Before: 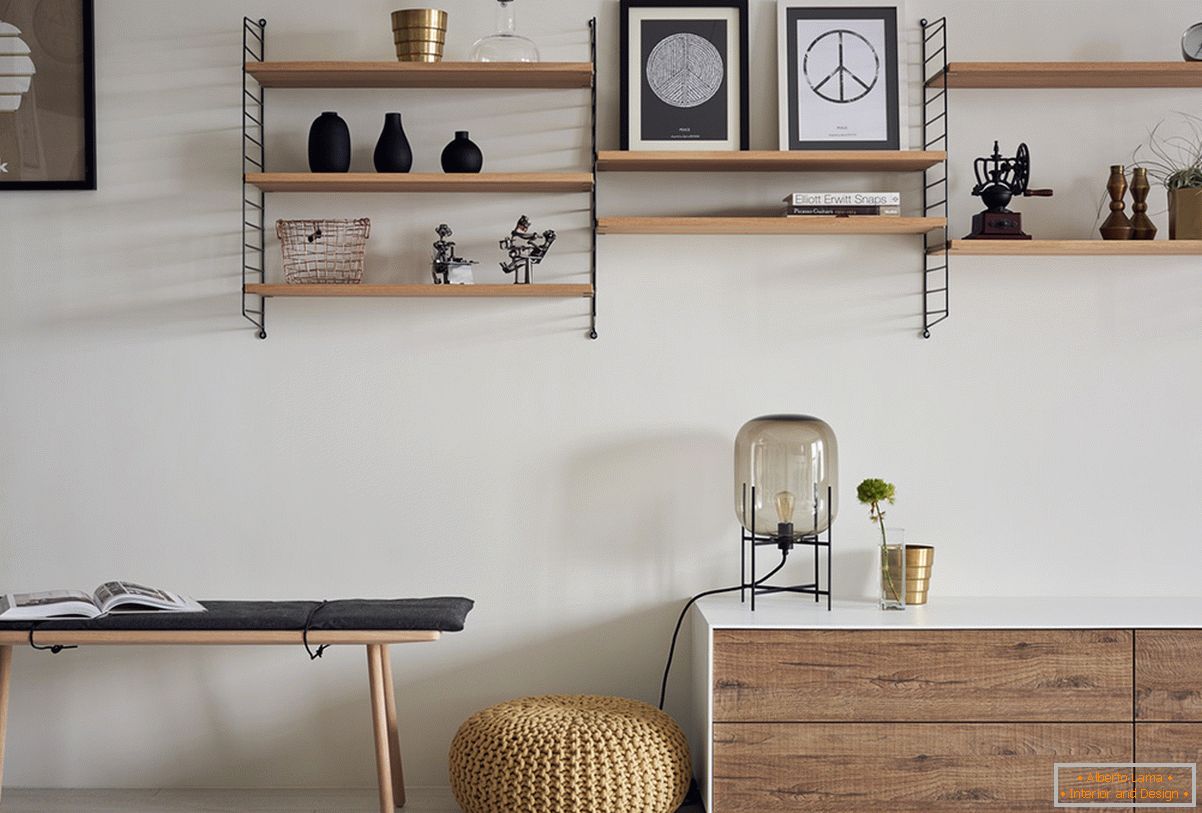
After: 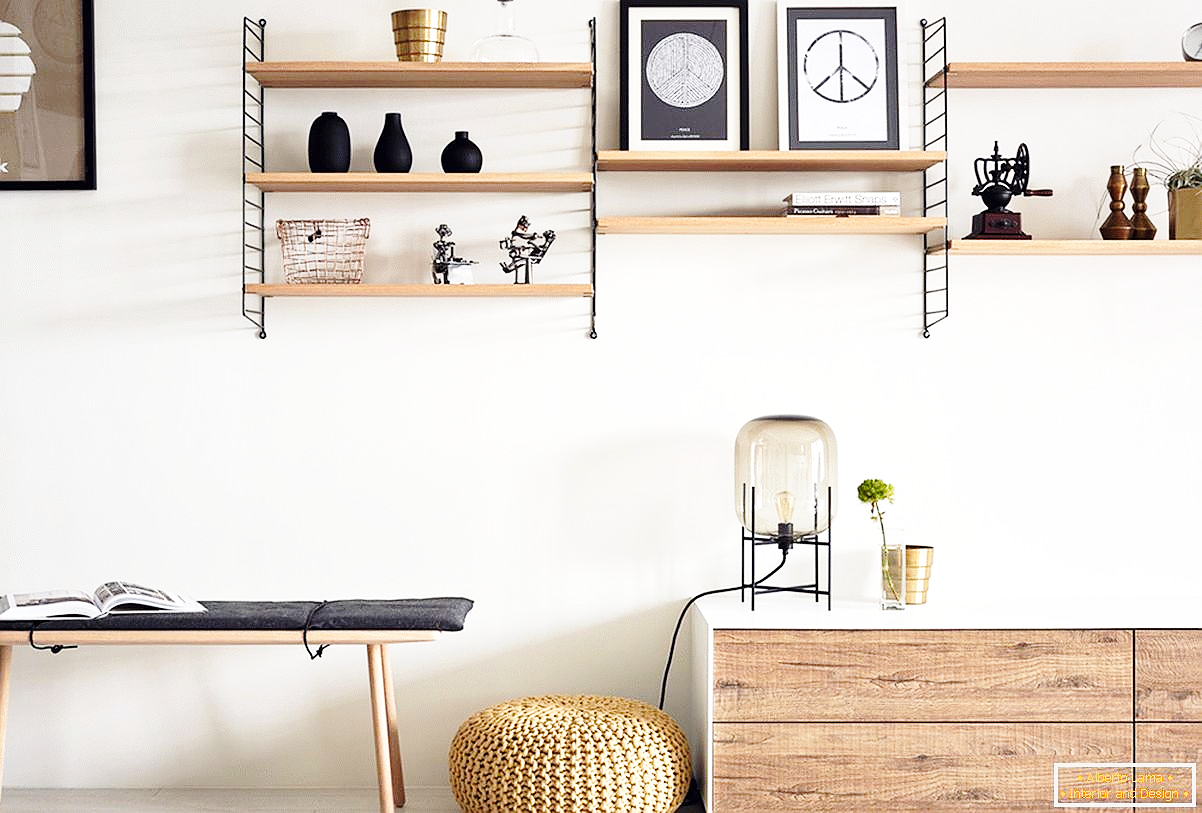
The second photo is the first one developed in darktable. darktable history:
sharpen: radius 0.976, amount 0.616
exposure: black level correction 0.001, exposure 0.499 EV, compensate highlight preservation false
base curve: curves: ch0 [(0, 0) (0.032, 0.037) (0.105, 0.228) (0.435, 0.76) (0.856, 0.983) (1, 1)], preserve colors none
